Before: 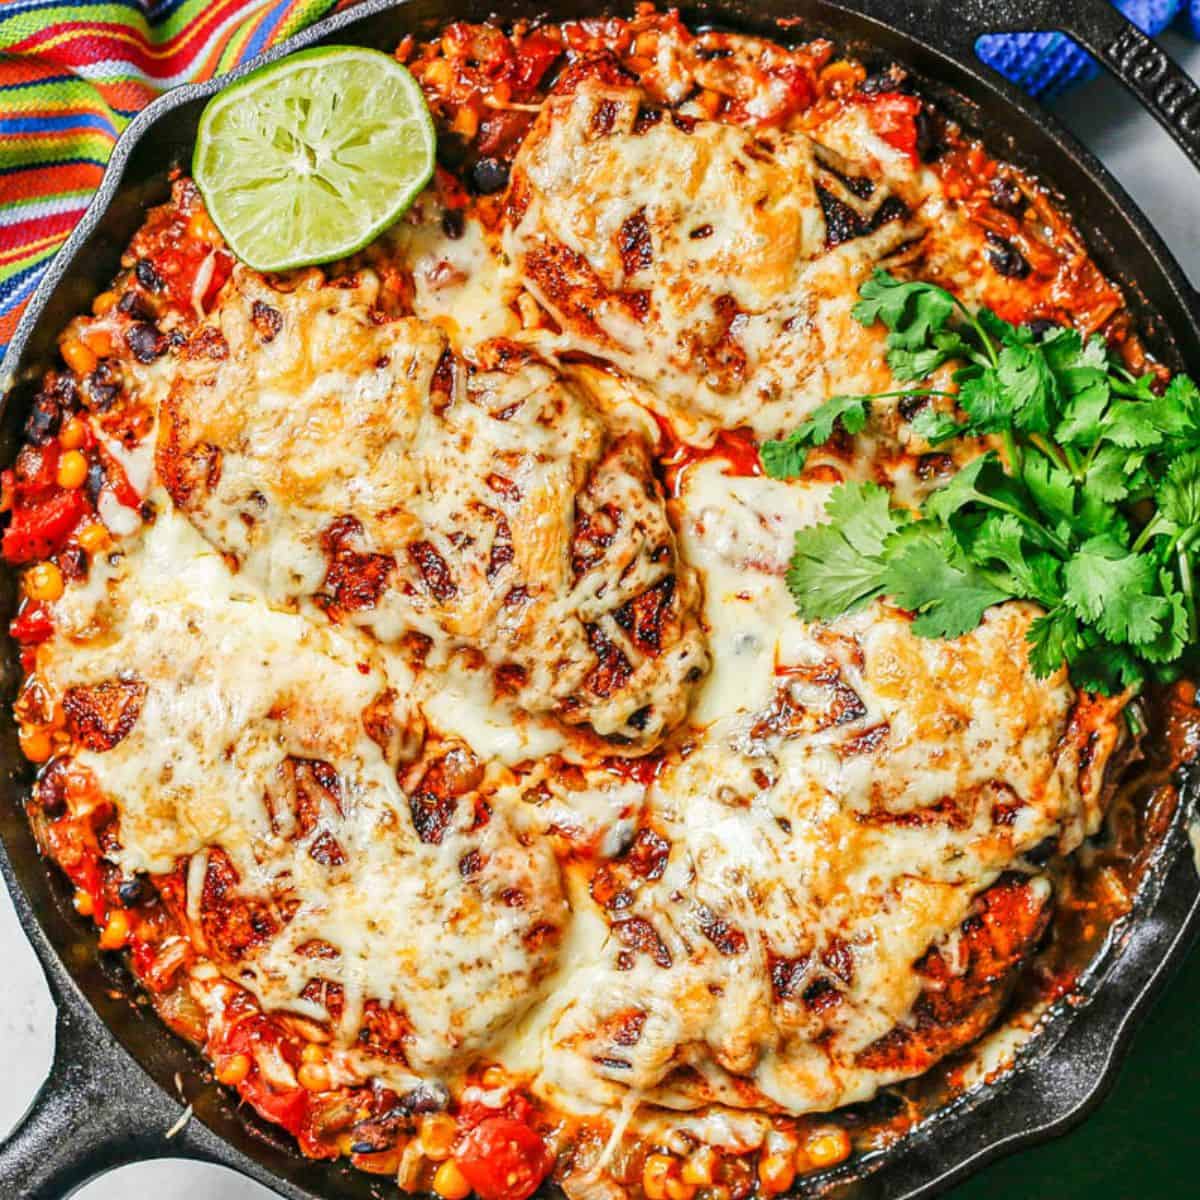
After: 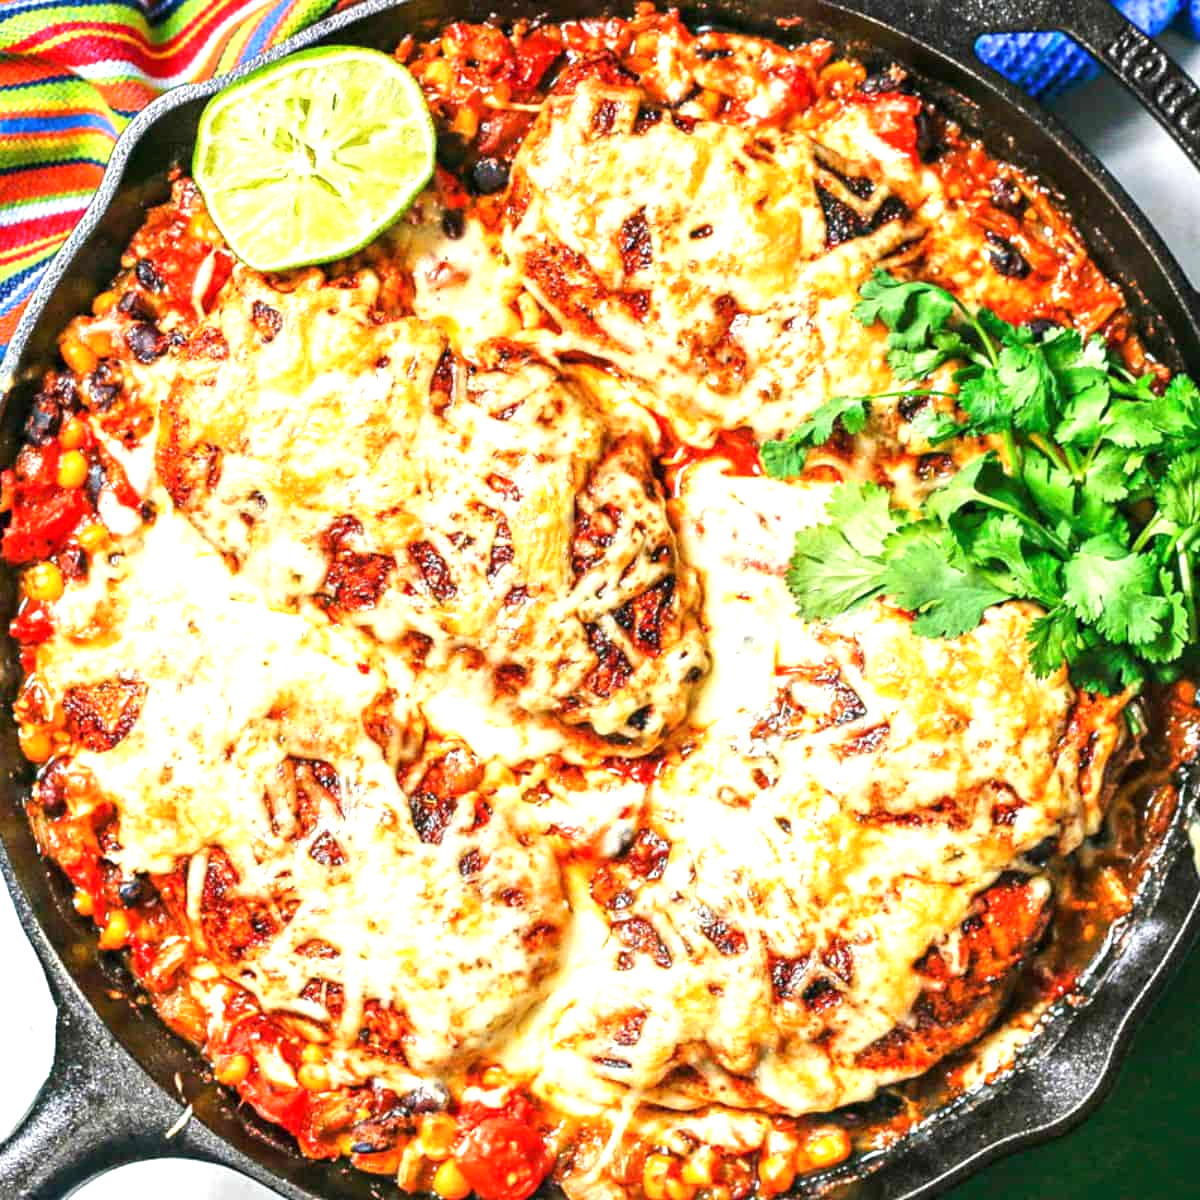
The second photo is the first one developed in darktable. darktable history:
exposure: exposure 0.925 EV, compensate highlight preservation false
